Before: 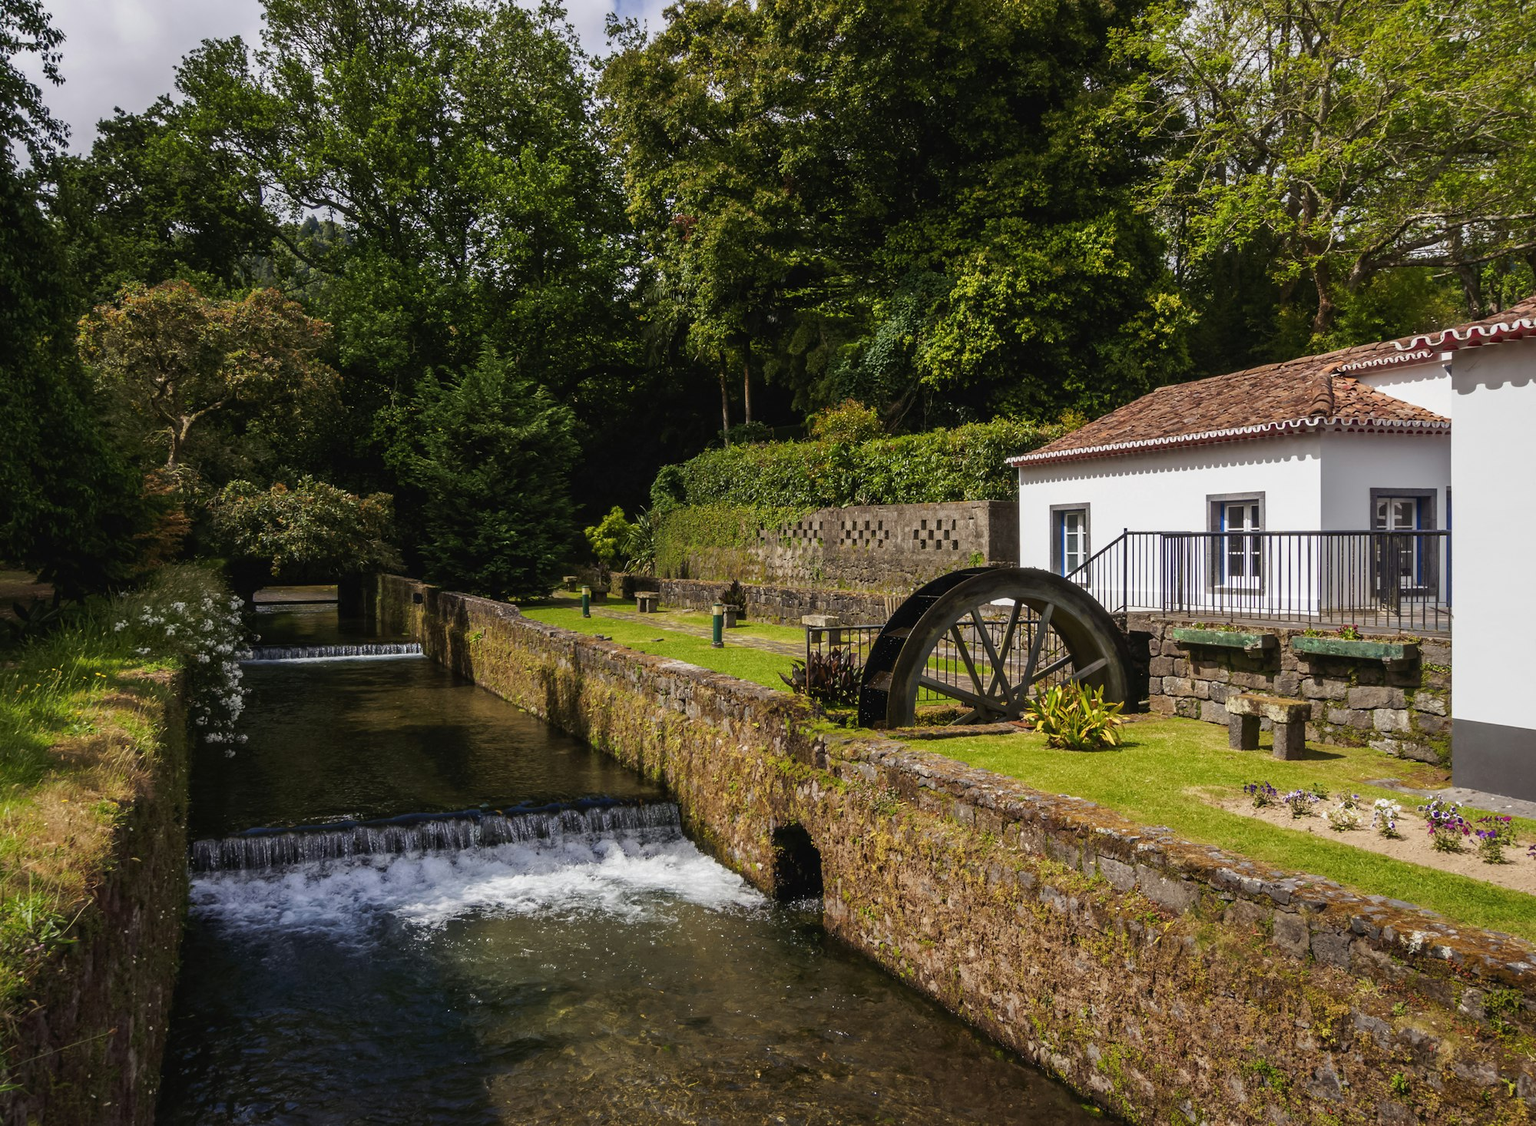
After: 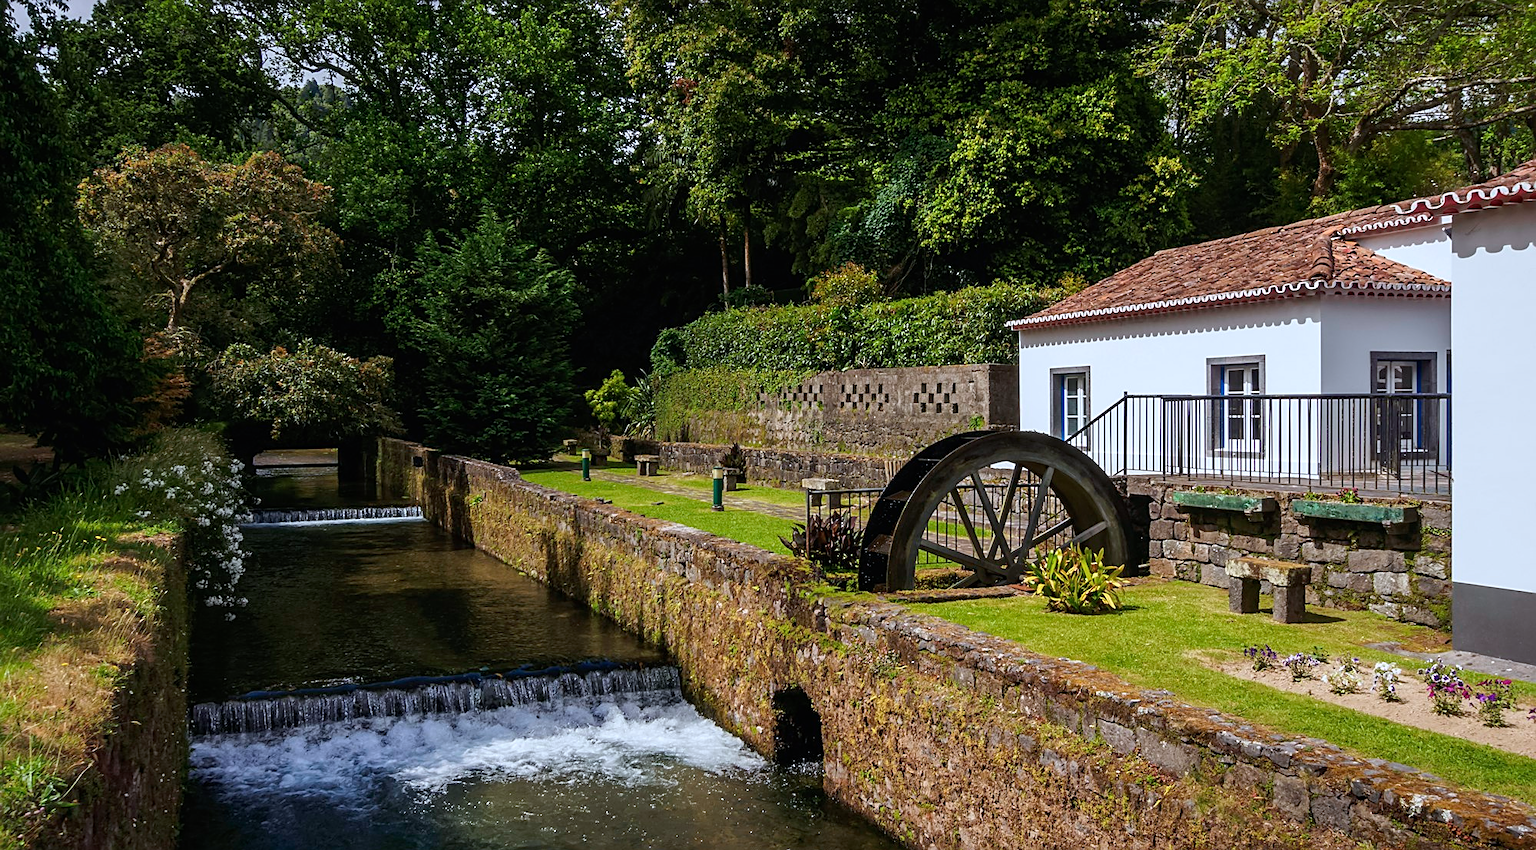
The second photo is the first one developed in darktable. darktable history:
sharpen: on, module defaults
crop and rotate: top 12.151%, bottom 12.226%
color calibration: x 0.37, y 0.382, temperature 4320.41 K
